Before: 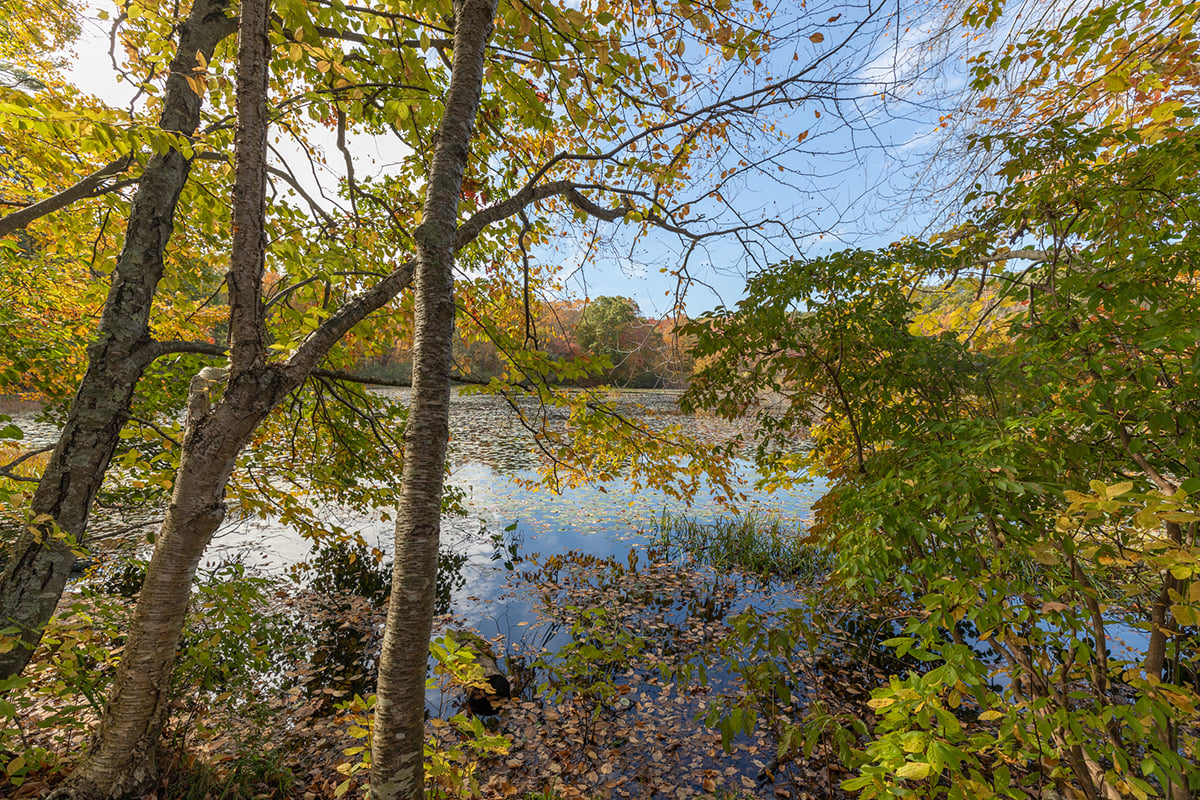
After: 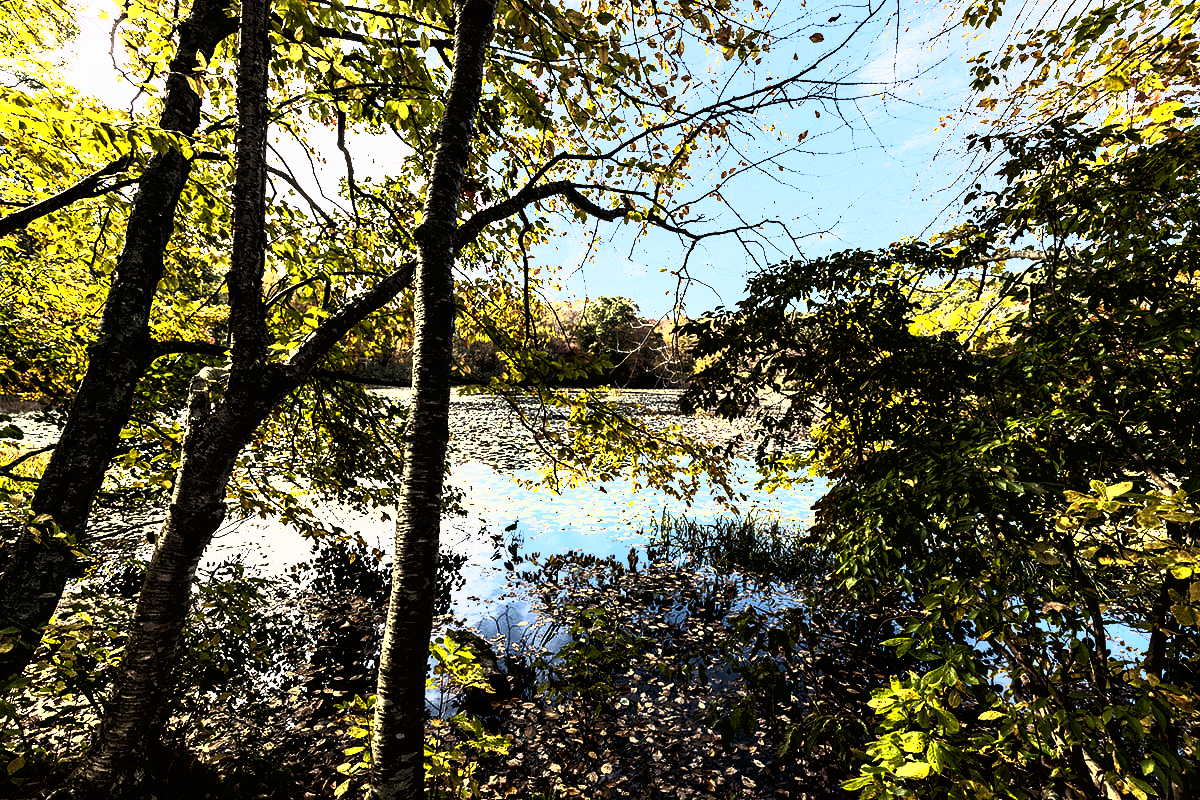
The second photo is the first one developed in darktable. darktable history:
tone curve: curves: ch0 [(0, 0) (0.003, 0.001) (0.011, 0.003) (0.025, 0.003) (0.044, 0.003) (0.069, 0.003) (0.1, 0.006) (0.136, 0.007) (0.177, 0.009) (0.224, 0.007) (0.277, 0.026) (0.335, 0.126) (0.399, 0.254) (0.468, 0.493) (0.543, 0.892) (0.623, 0.984) (0.709, 0.979) (0.801, 0.979) (0.898, 0.982) (1, 1)]
